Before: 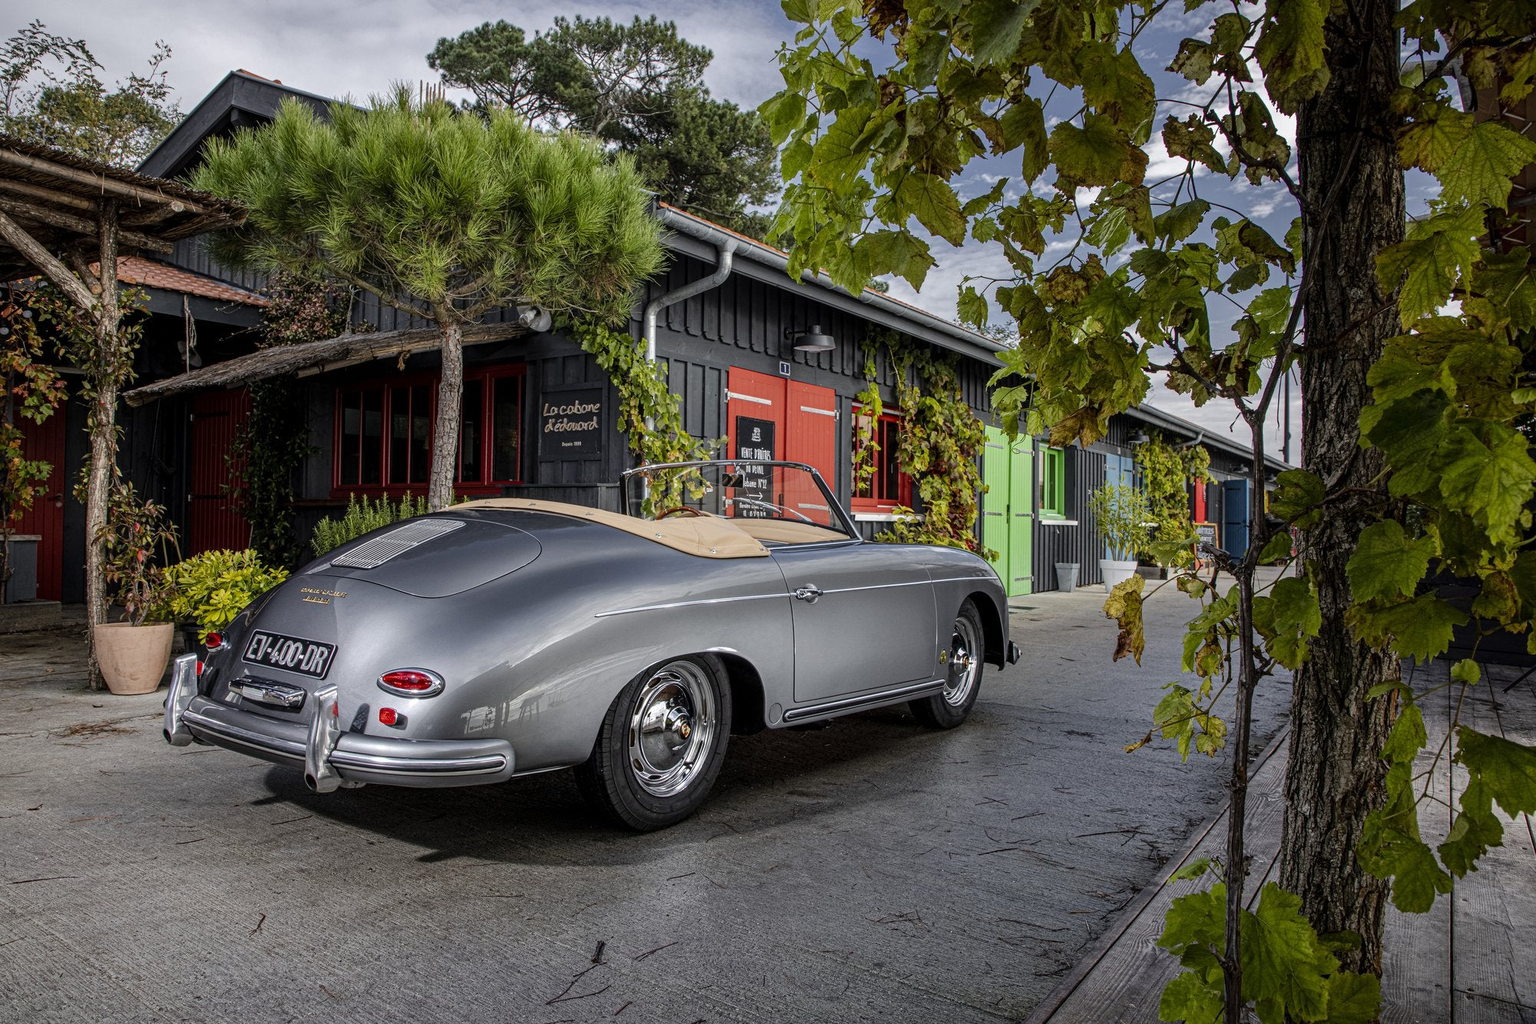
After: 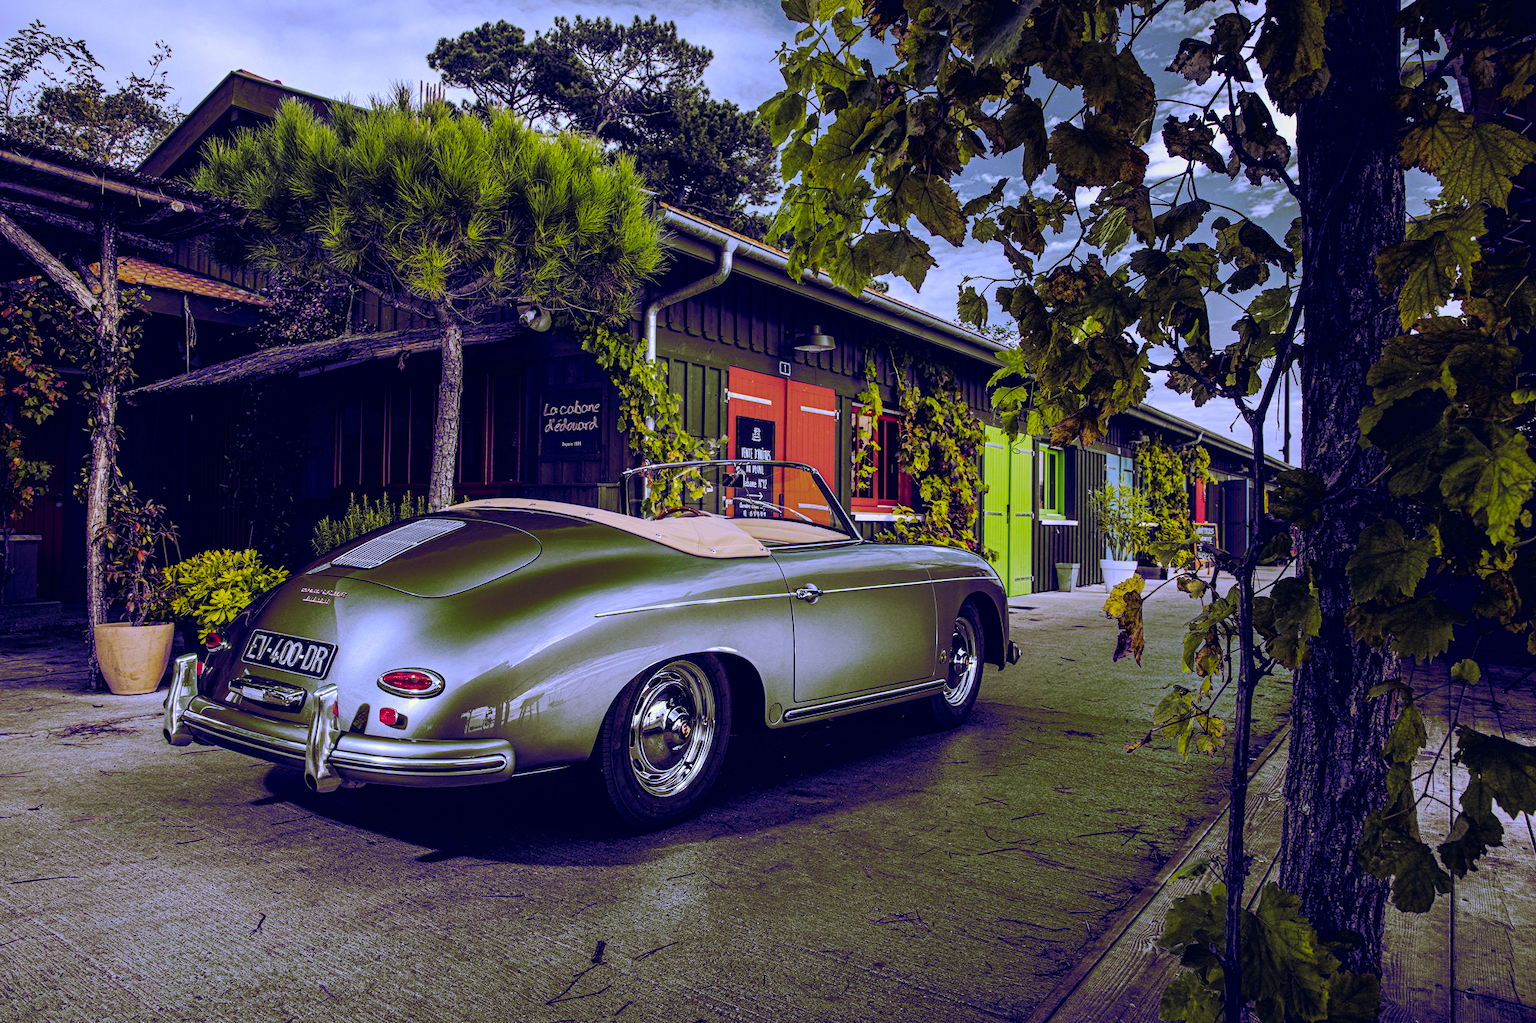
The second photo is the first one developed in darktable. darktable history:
tone curve: curves: ch0 [(0, 0) (0.003, 0.007) (0.011, 0.008) (0.025, 0.007) (0.044, 0.009) (0.069, 0.012) (0.1, 0.02) (0.136, 0.035) (0.177, 0.06) (0.224, 0.104) (0.277, 0.16) (0.335, 0.228) (0.399, 0.308) (0.468, 0.418) (0.543, 0.525) (0.623, 0.635) (0.709, 0.723) (0.801, 0.802) (0.898, 0.889) (1, 1)], preserve colors none
color look up table: target L [95.32, 93.98, 92.22, 87.77, 87.63, 83.17, 80.84, 70.15, 60.35, 56.83, 52.24, 50.56, 41.98, 22.44, 200.6, 82.15, 71.62, 60.4, 60.11, 58.13, 56.74, 53.38, 40, 42.38, 30.54, 33.84, 33.56, 10.43, 95.83, 77.28, 76.86, 66.07, 63.89, 60.53, 59.04, 56.95, 59.03, 49.92, 41.44, 25.65, 37.15, 38.29, 26.3, 6.738, 85.68, 59.48, 51.77, 40.65, 24.02], target a [-9.448, -8.374, -16.21, -67.24, -57.66, -77.81, -42.69, -26.22, -40.77, -30.49, -34.54, -1.947, -2.502, -1.237, 0, 29.03, 19.29, 55.46, 10.24, 24.16, 69.81, 61.65, 21.21, 45.92, 27.19, 33.34, 40.89, 6.377, 2.477, 38.82, 36.7, -2.659, 69.59, 39.29, 75.81, 29.25, 79.48, 23.94, 44.03, 14.93, 41.49, 45.67, 37.6, 30.43, -54.94, -3.113, 13.03, -12.42, 26.45], target b [30.41, 78, 80.22, 66.13, -10.57, 66.2, -22.81, 50.9, 32.22, 7.278, 30.85, 10.59, 27.82, -18.9, 0, 1.813, -39.62, 11.59, 41.6, 44.19, 8.469, 41.25, -5.971, -2.175, -34.44, 33.76, -19.42, -4.232, -0.088, -20.14, -5.058, -43.53, -43.75, -53.56, -52.58, -59.5, -58.83, 14.92, 31.16, 7.043, -85.38, -51.15, -40.08, -39.92, -14.01, -59.2, -71.79, 24.5, -44.74], num patches 49
